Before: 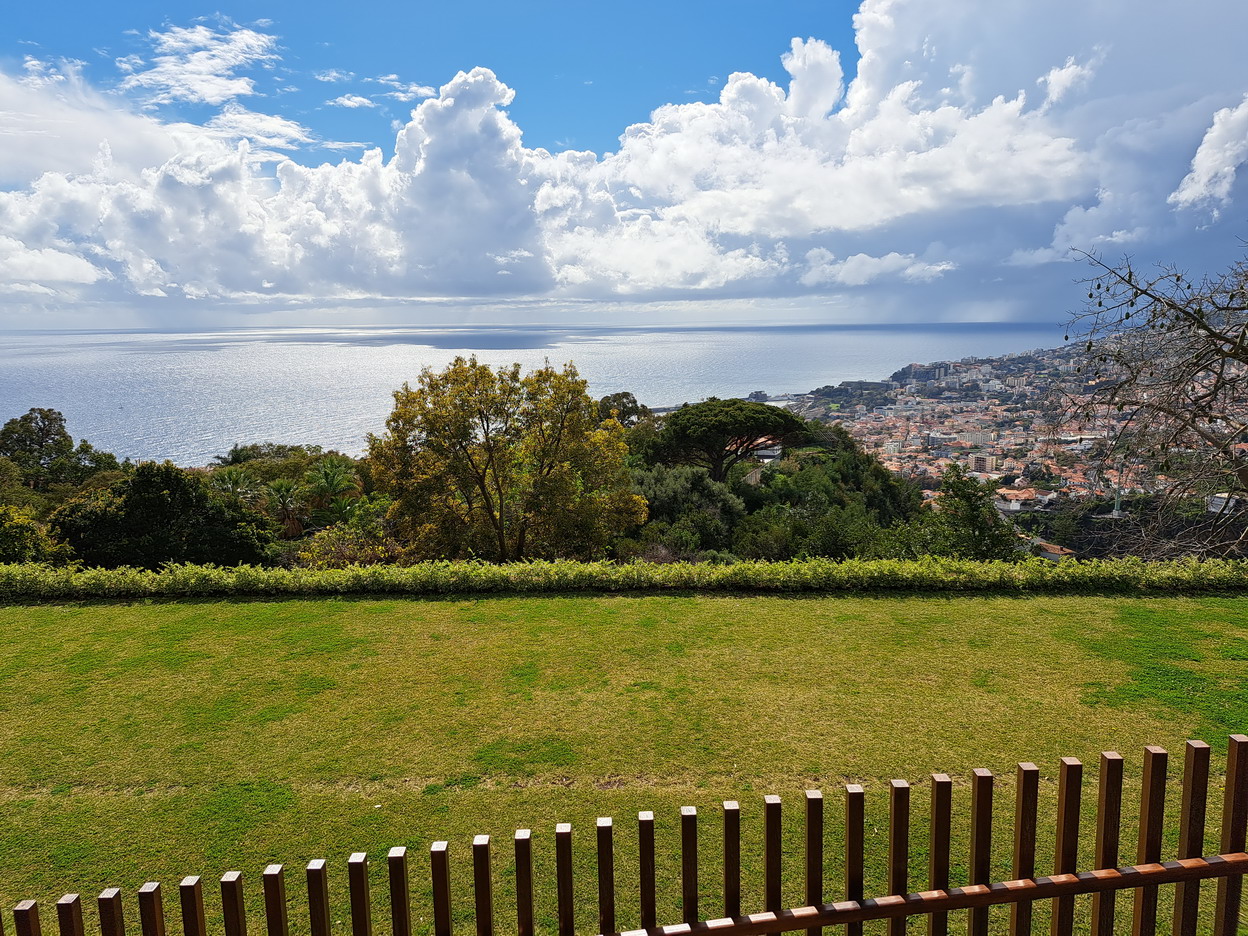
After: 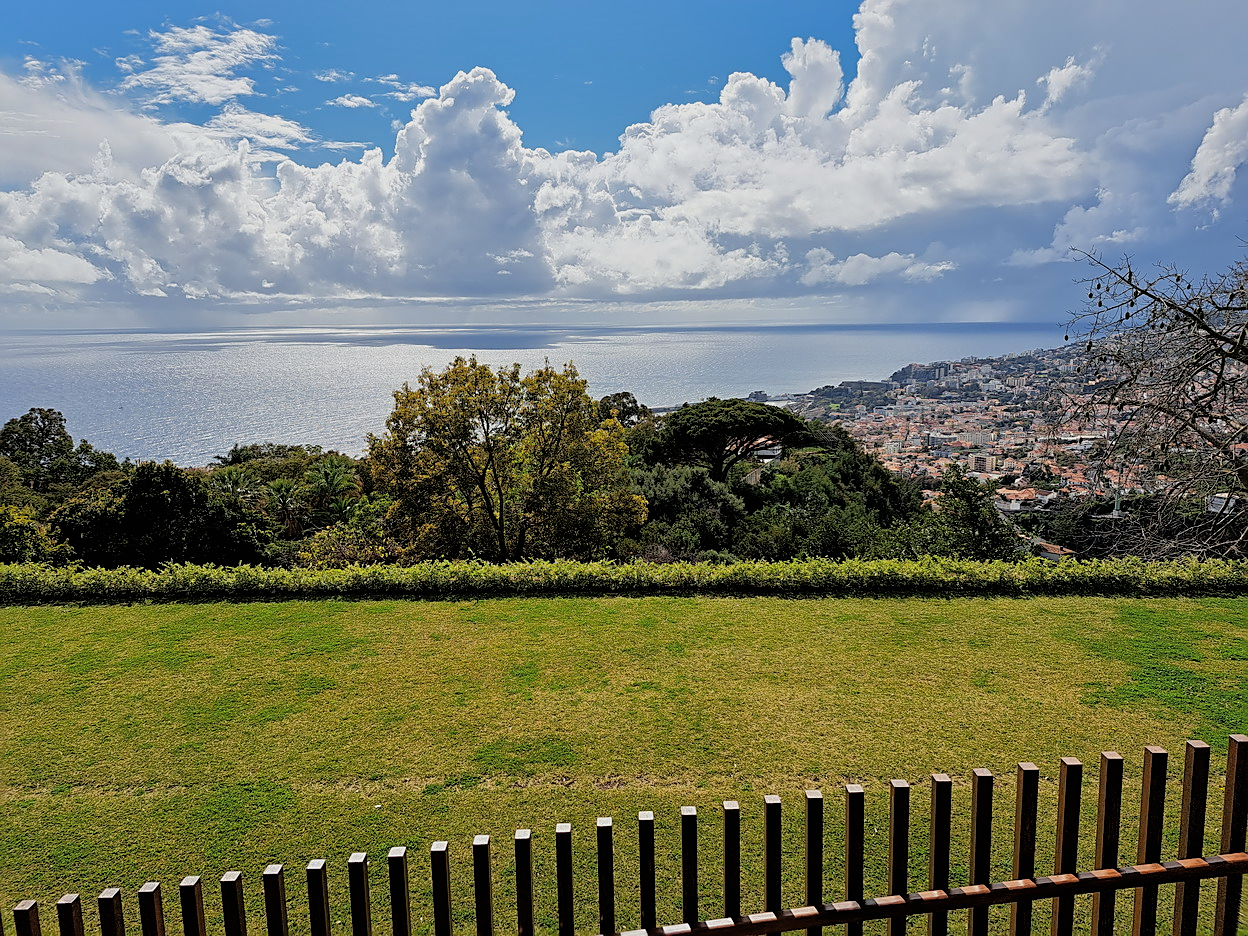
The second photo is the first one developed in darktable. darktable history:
sharpen: on, module defaults
filmic rgb: black relative exposure -5 EV, white relative exposure 3.2 EV, hardness 3.42, contrast 1.2, highlights saturation mix -30%
shadows and highlights: shadows 60, highlights -60
